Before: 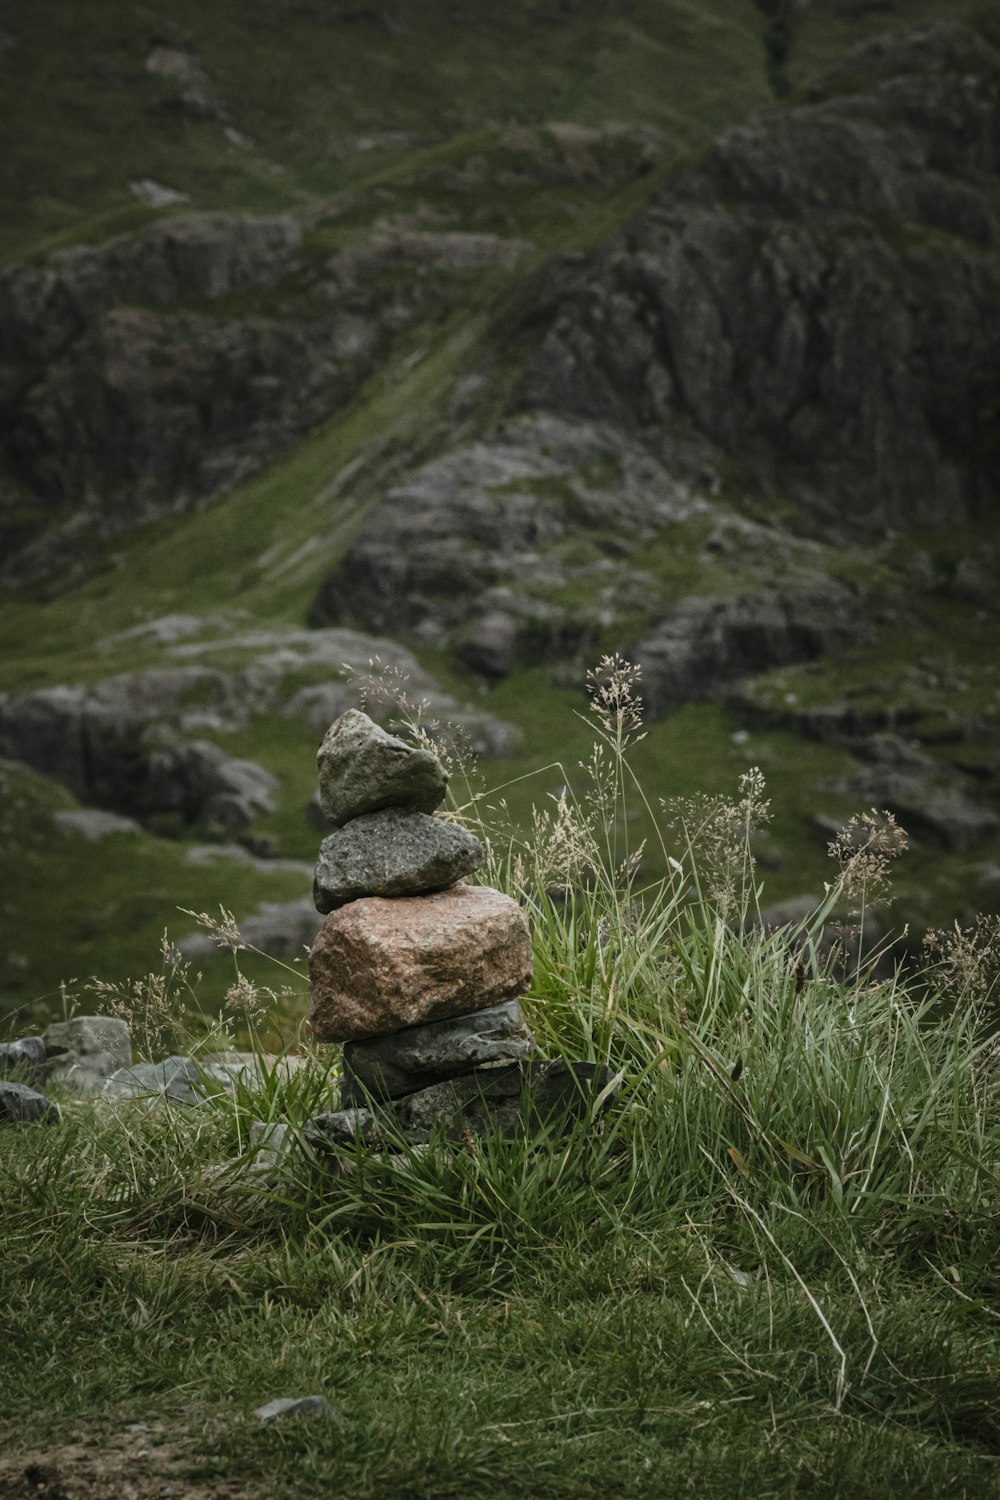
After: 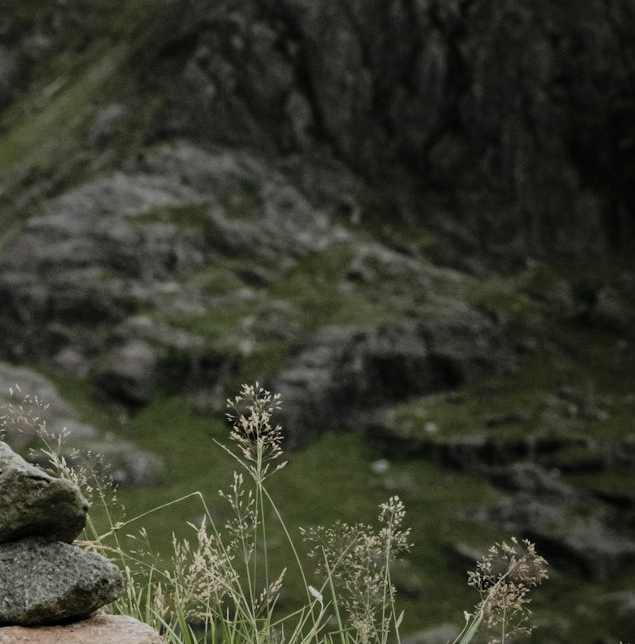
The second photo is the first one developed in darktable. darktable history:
crop: left 36.01%, top 18.112%, right 0.464%, bottom 38.889%
filmic rgb: black relative exposure -7.97 EV, white relative exposure 3.8 EV, hardness 4.35
